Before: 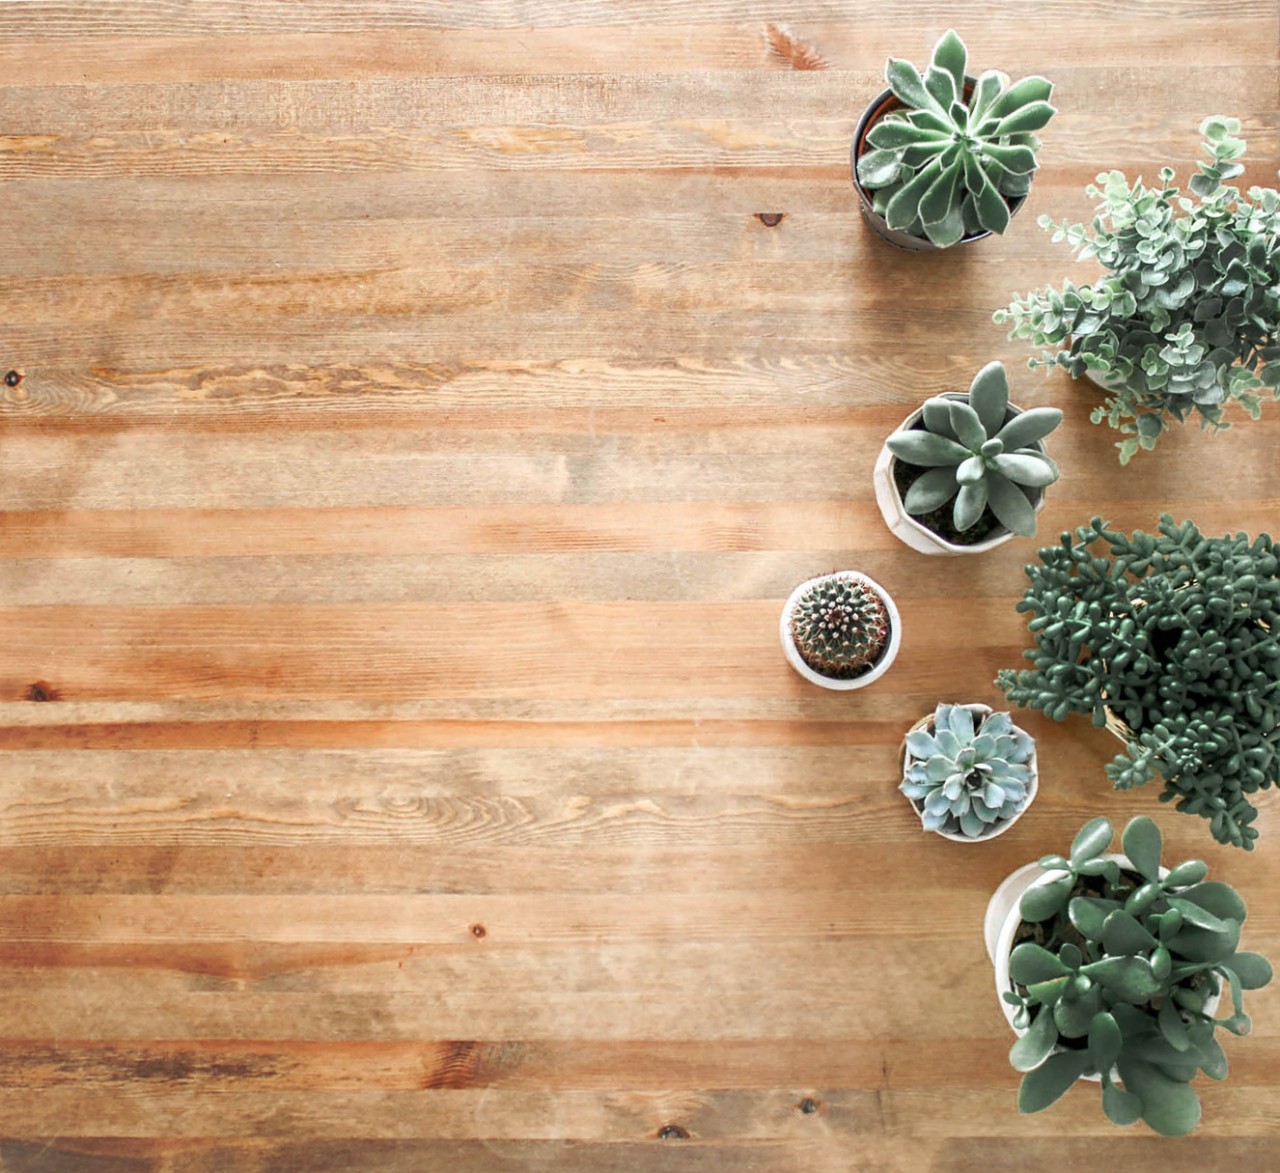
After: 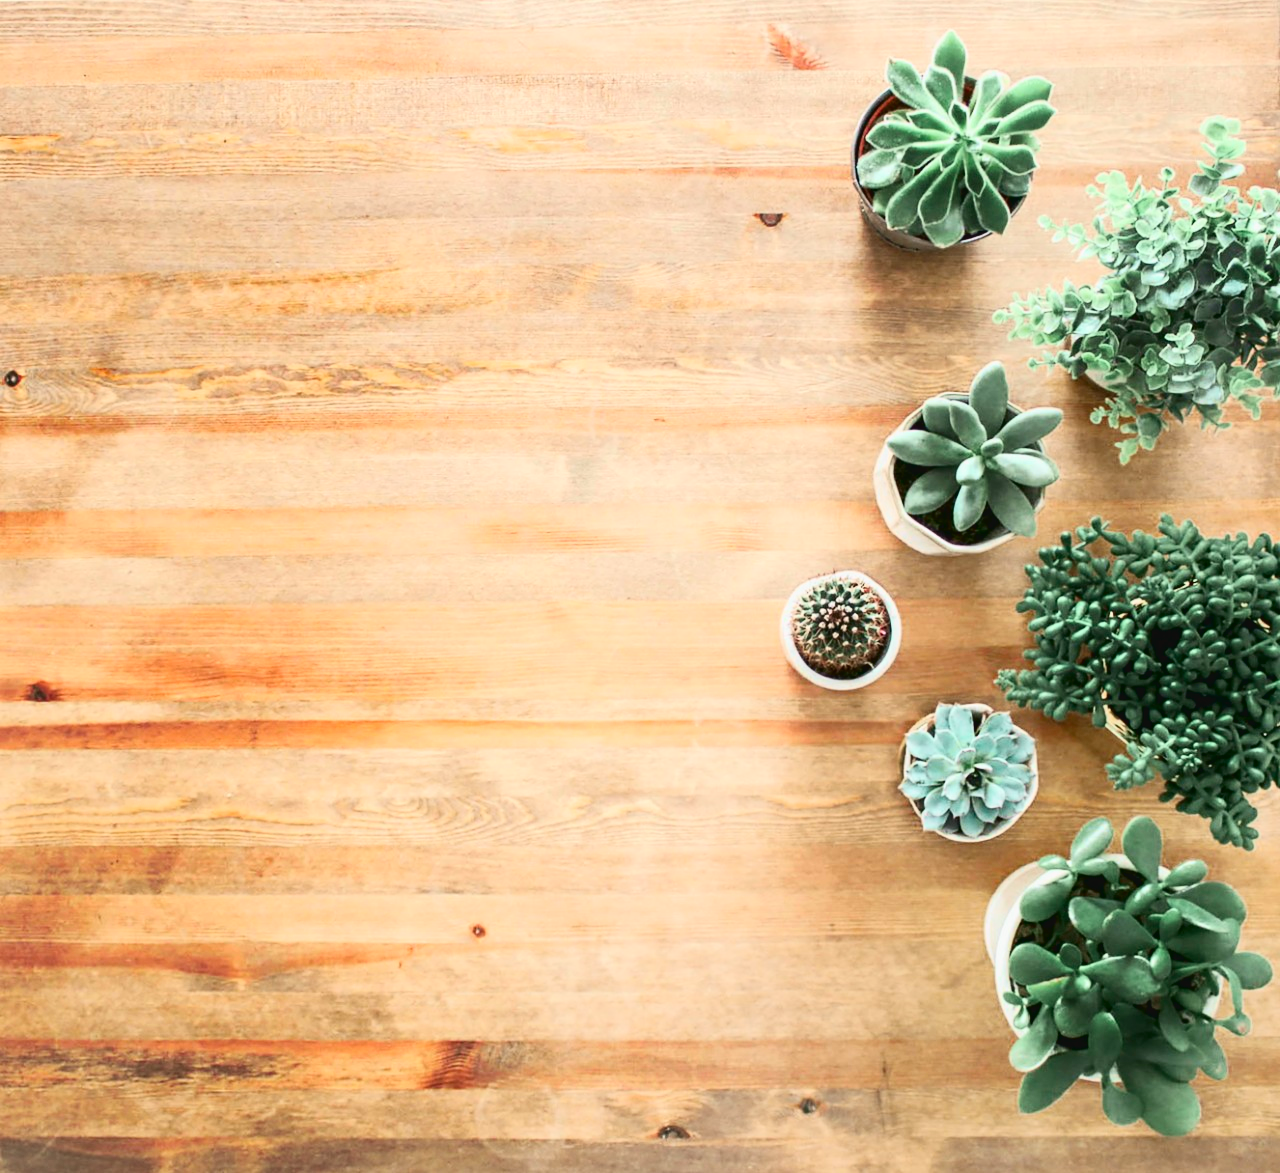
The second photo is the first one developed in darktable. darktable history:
tone curve: curves: ch0 [(0, 0.036) (0.037, 0.042) (0.167, 0.143) (0.433, 0.502) (0.531, 0.637) (0.696, 0.825) (0.856, 0.92) (1, 0.98)]; ch1 [(0, 0) (0.424, 0.383) (0.482, 0.459) (0.501, 0.5) (0.522, 0.526) (0.559, 0.563) (0.604, 0.646) (0.715, 0.729) (1, 1)]; ch2 [(0, 0) (0.369, 0.388) (0.45, 0.48) (0.499, 0.502) (0.504, 0.504) (0.512, 0.526) (0.581, 0.595) (0.708, 0.786) (1, 1)], color space Lab, independent channels, preserve colors none
